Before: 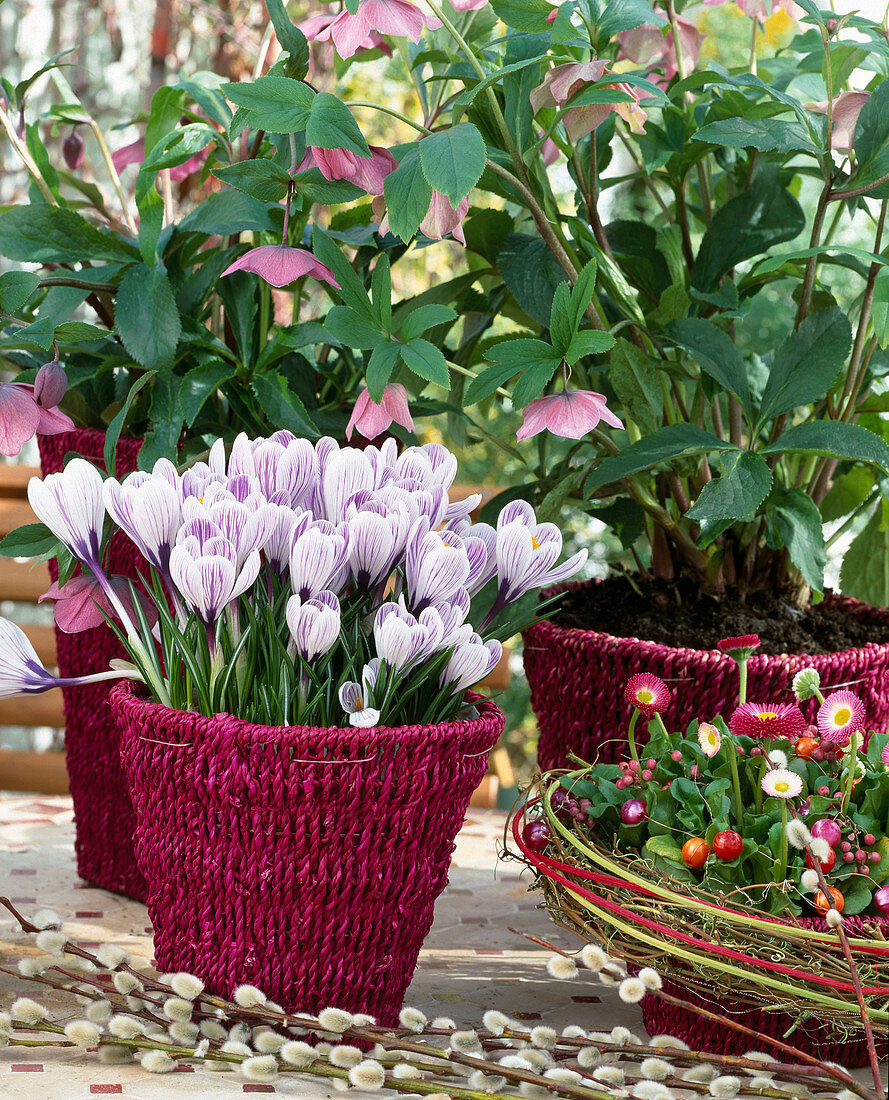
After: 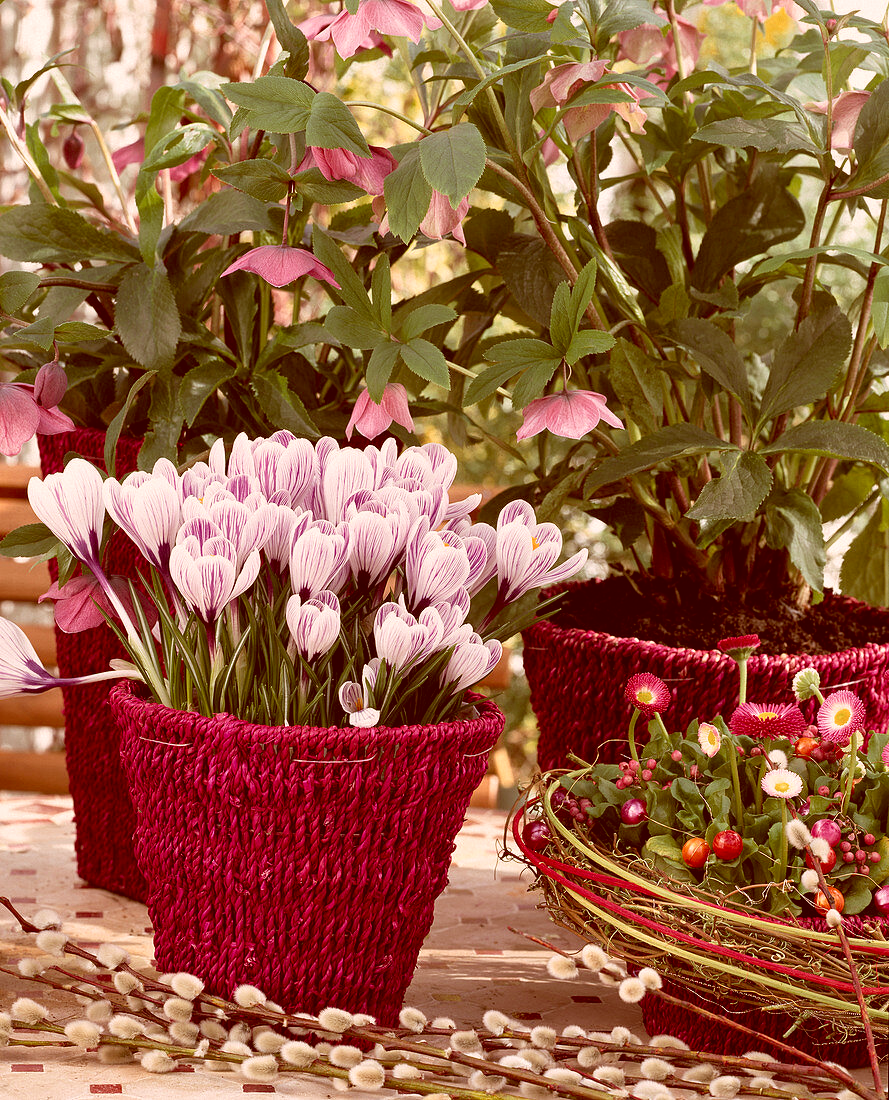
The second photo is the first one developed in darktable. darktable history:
color correction: highlights a* 9.35, highlights b* 8.71, shadows a* 39.62, shadows b* 39.95, saturation 0.784
shadows and highlights: shadows 34.74, highlights -35.17, soften with gaussian
